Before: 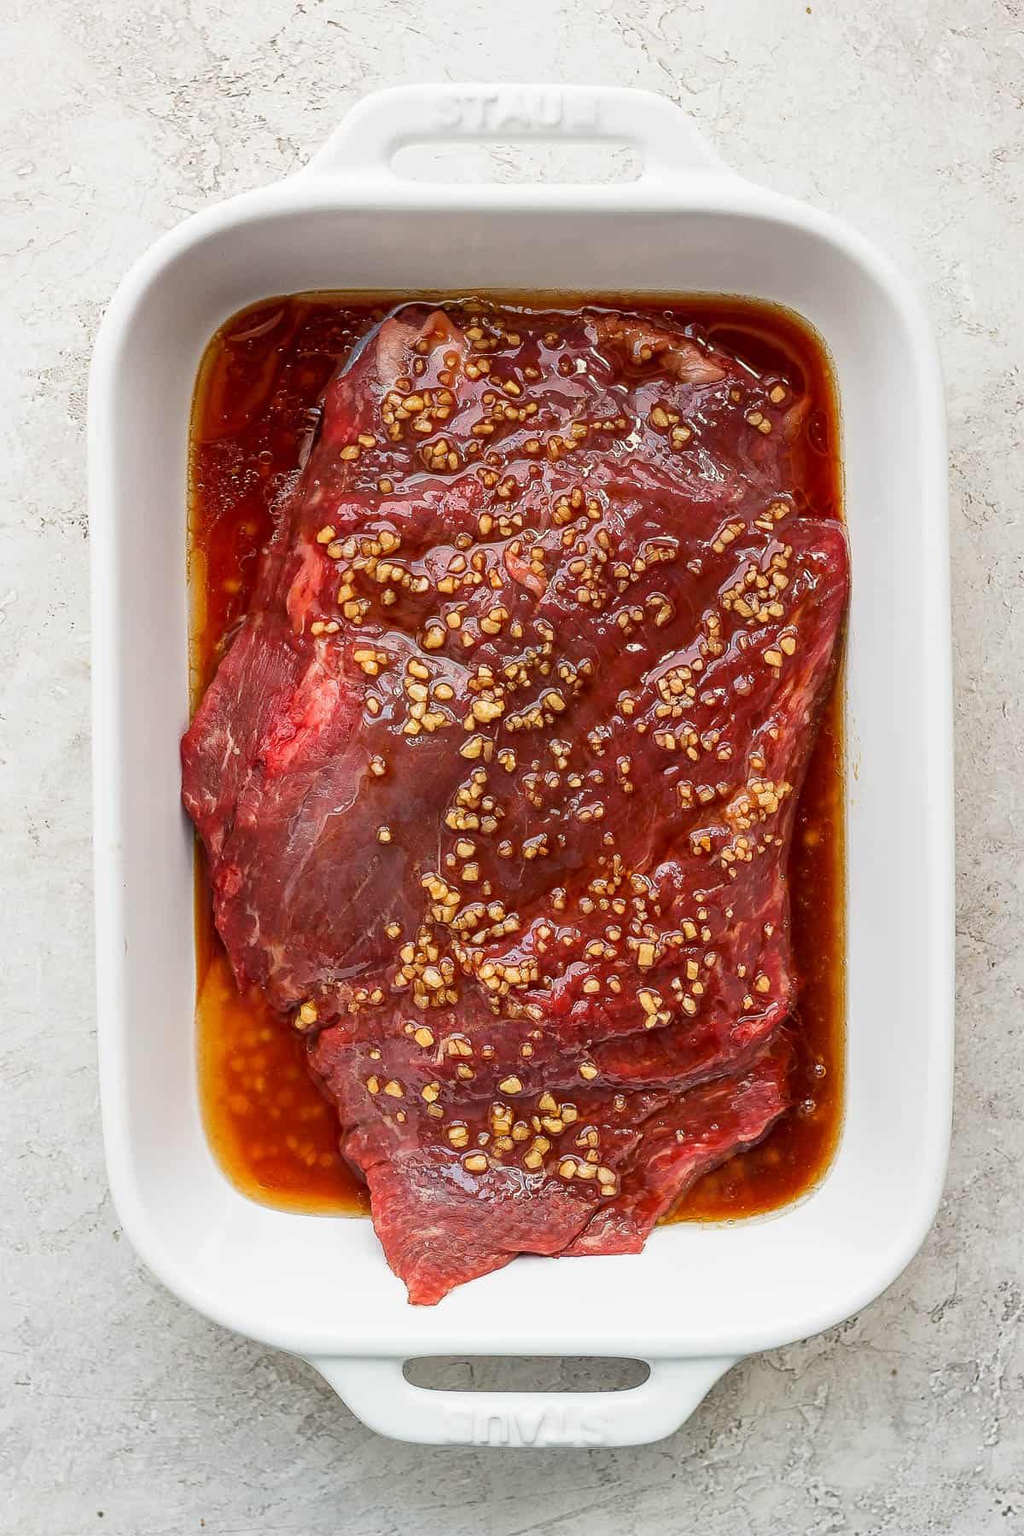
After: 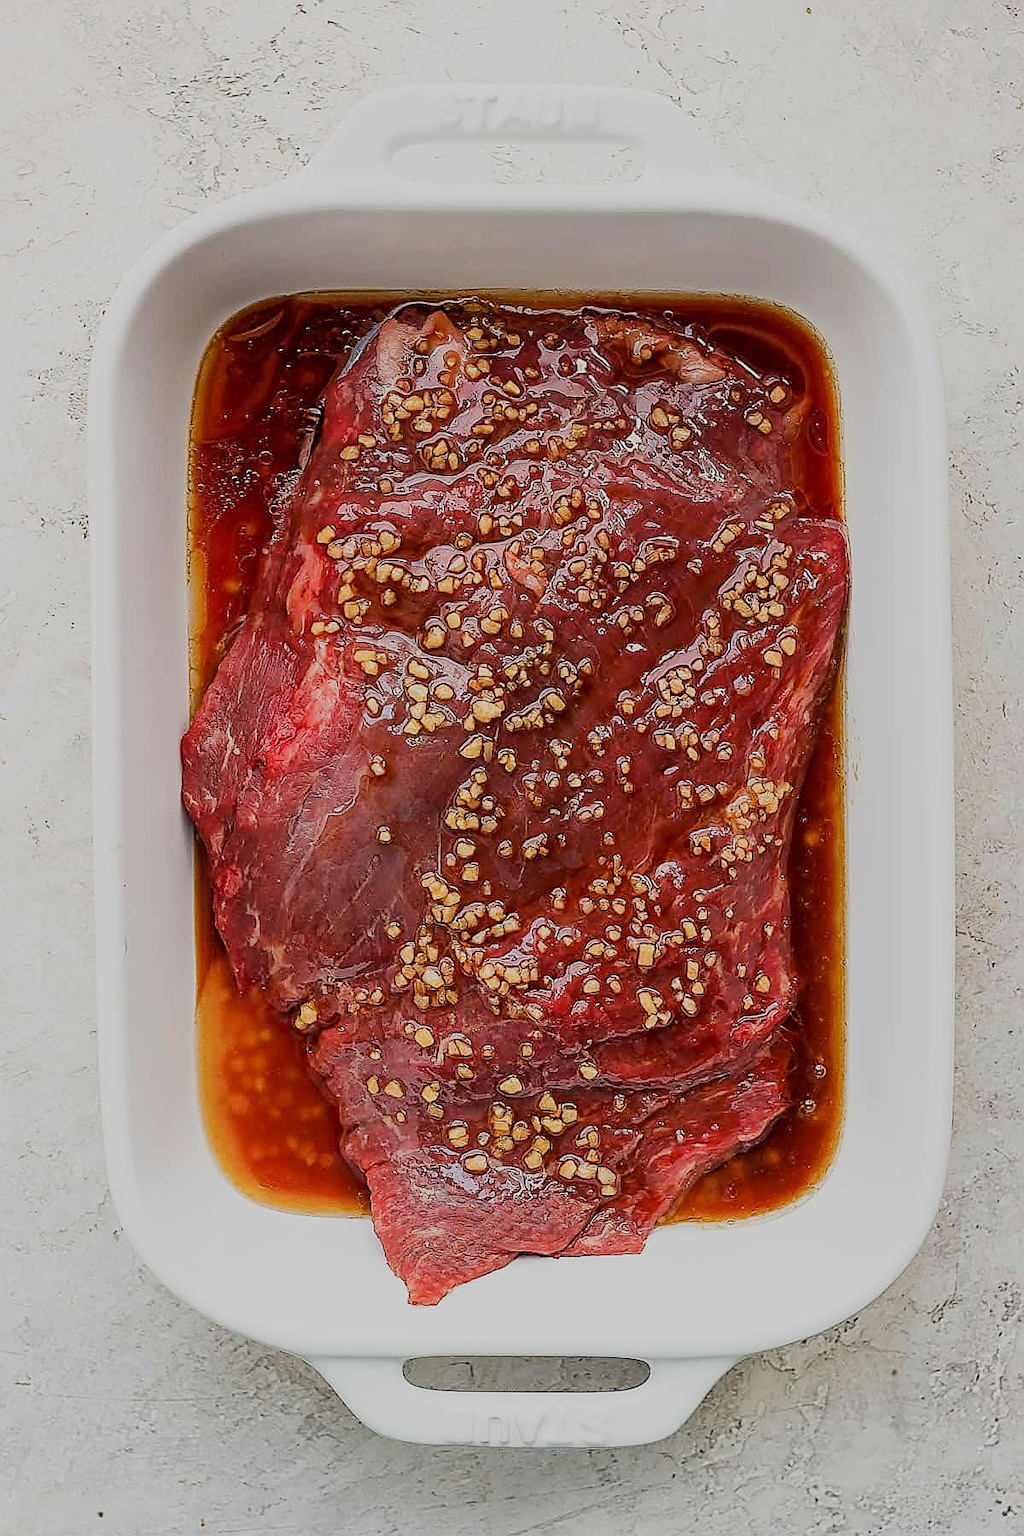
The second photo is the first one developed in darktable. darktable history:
sharpen: radius 1.4, amount 1.25, threshold 0.7
filmic rgb: black relative exposure -7.15 EV, white relative exposure 5.36 EV, hardness 3.02
